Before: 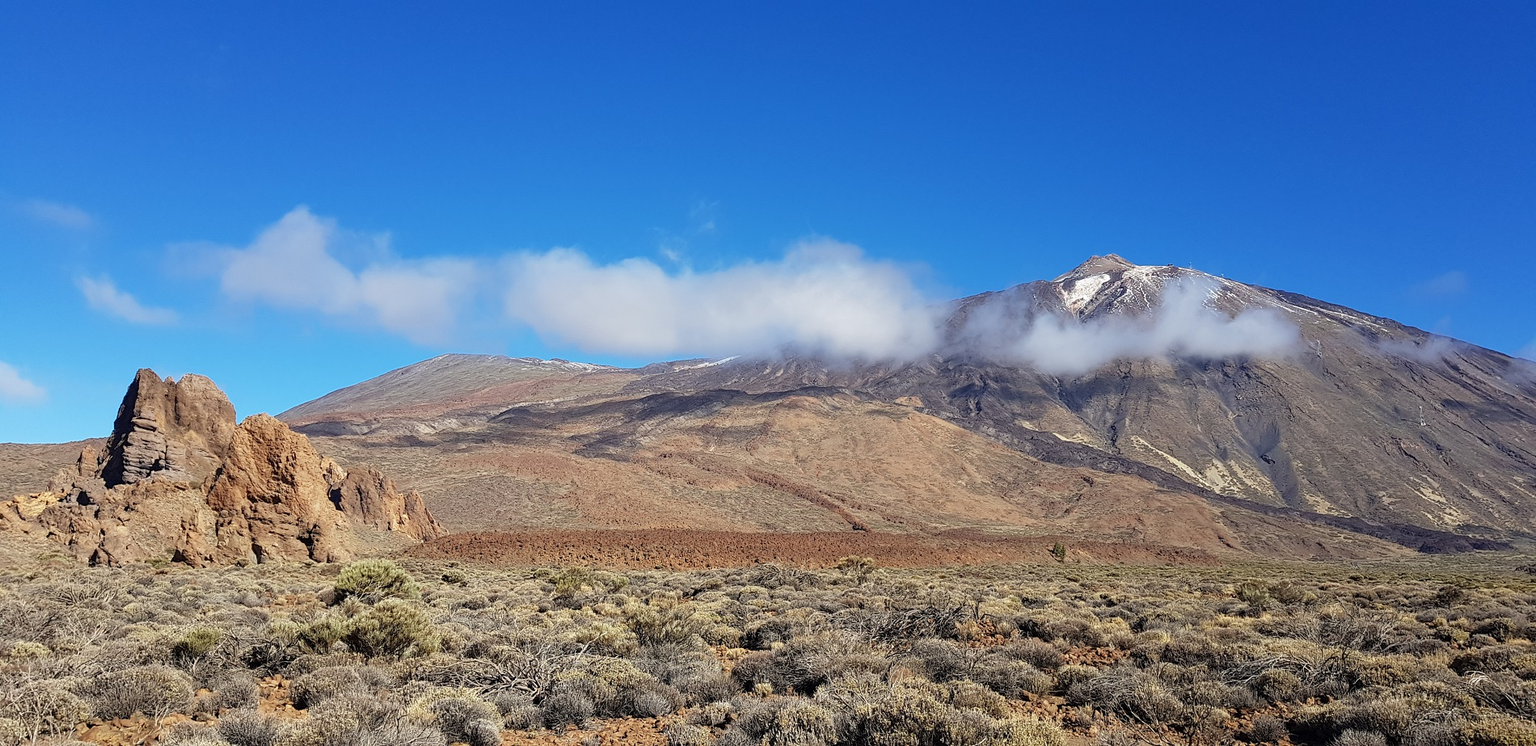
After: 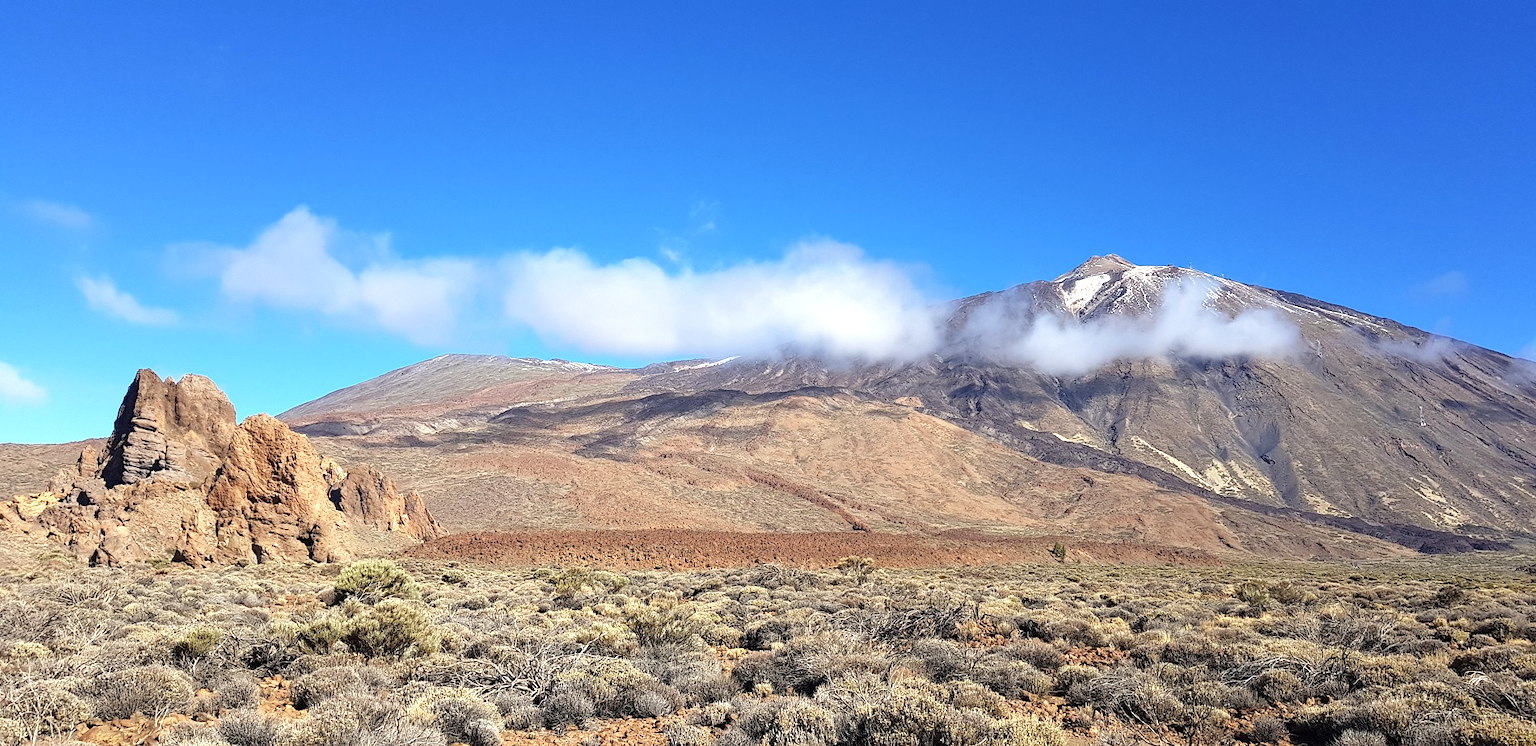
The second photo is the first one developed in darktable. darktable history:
color balance rgb: linear chroma grading › shadows -3%, linear chroma grading › highlights -4%
exposure: exposure 0.6 EV, compensate highlight preservation false
